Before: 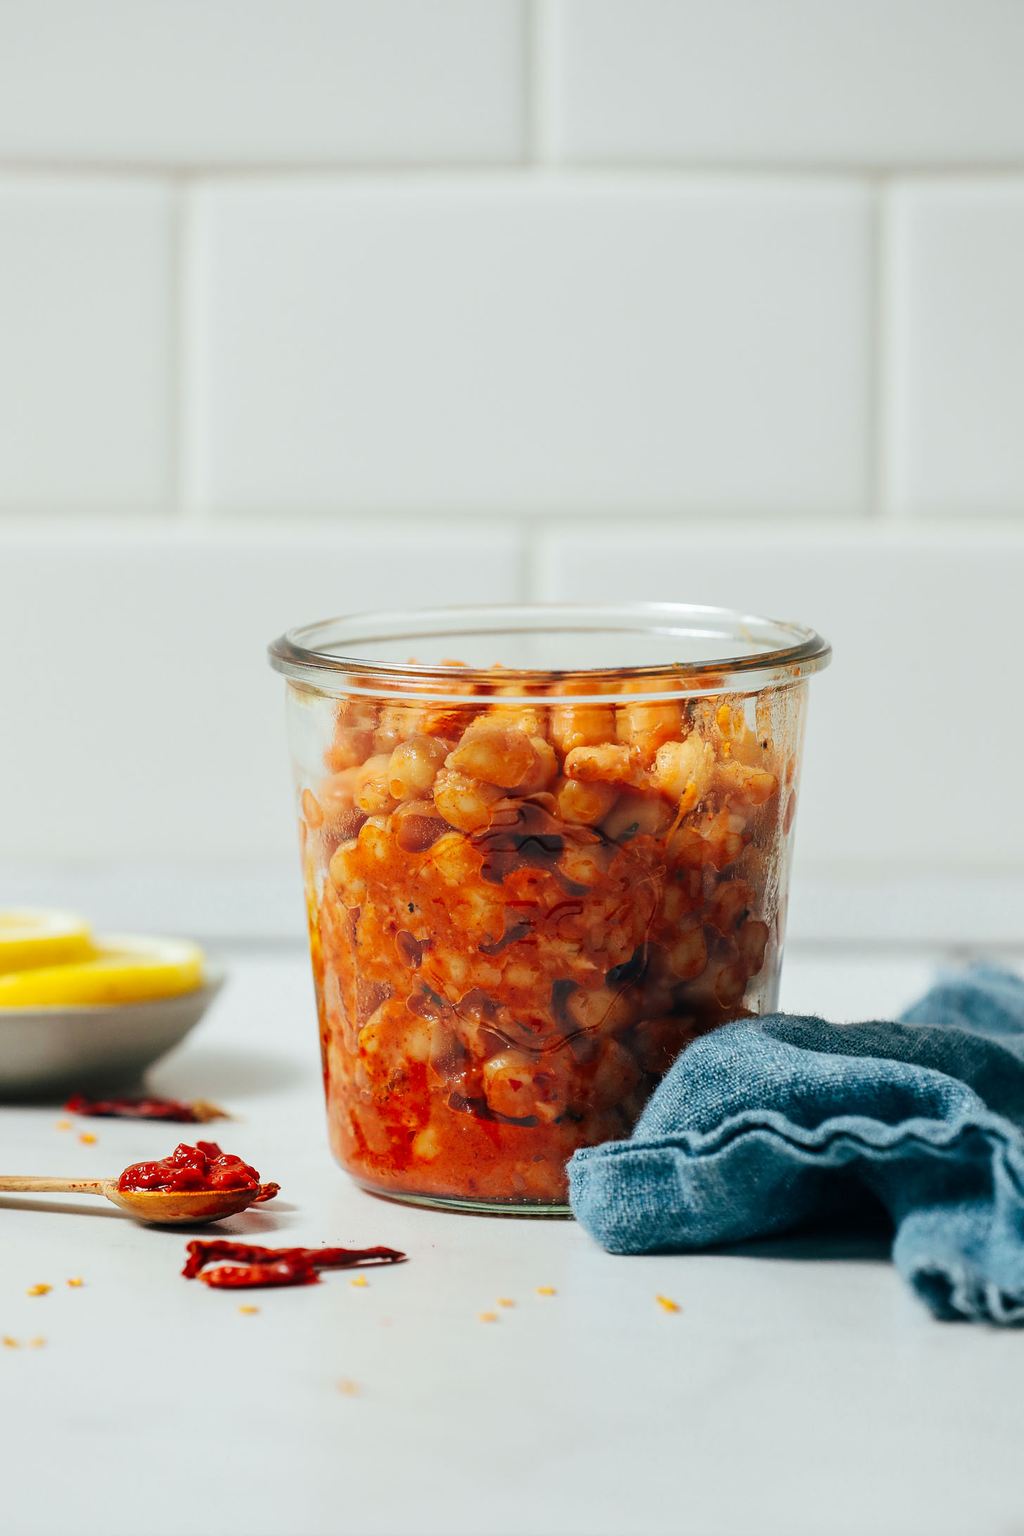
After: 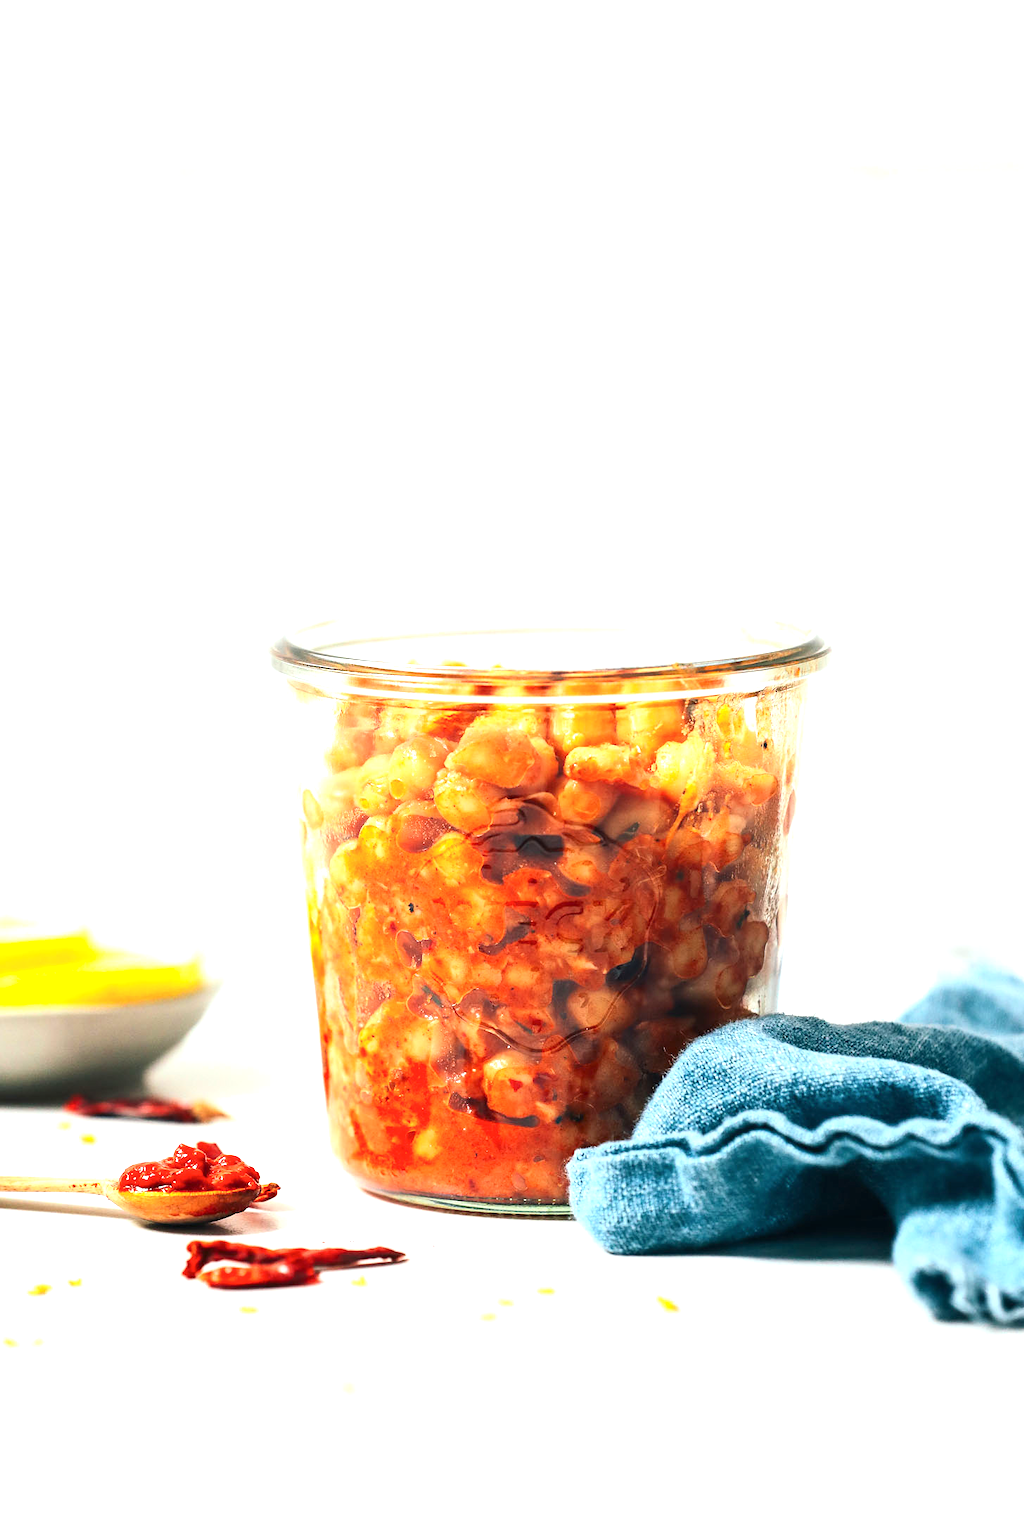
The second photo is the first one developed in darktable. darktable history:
contrast brightness saturation: contrast 0.15, brightness 0.05
exposure: black level correction 0, exposure 1.2 EV, compensate exposure bias true, compensate highlight preservation false
